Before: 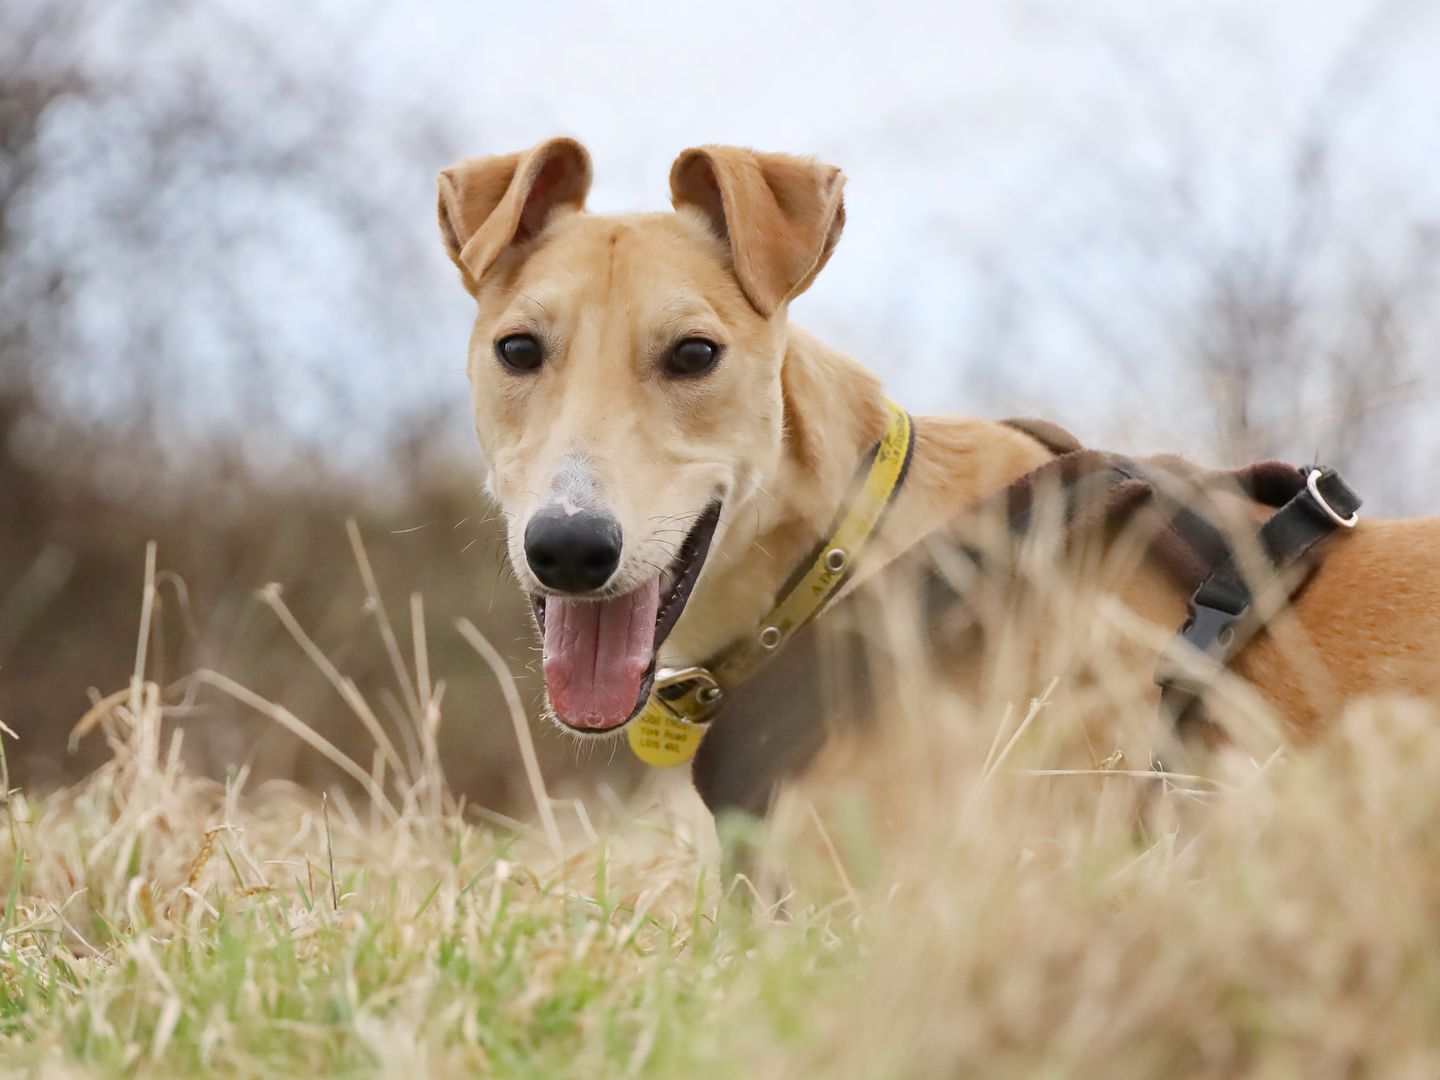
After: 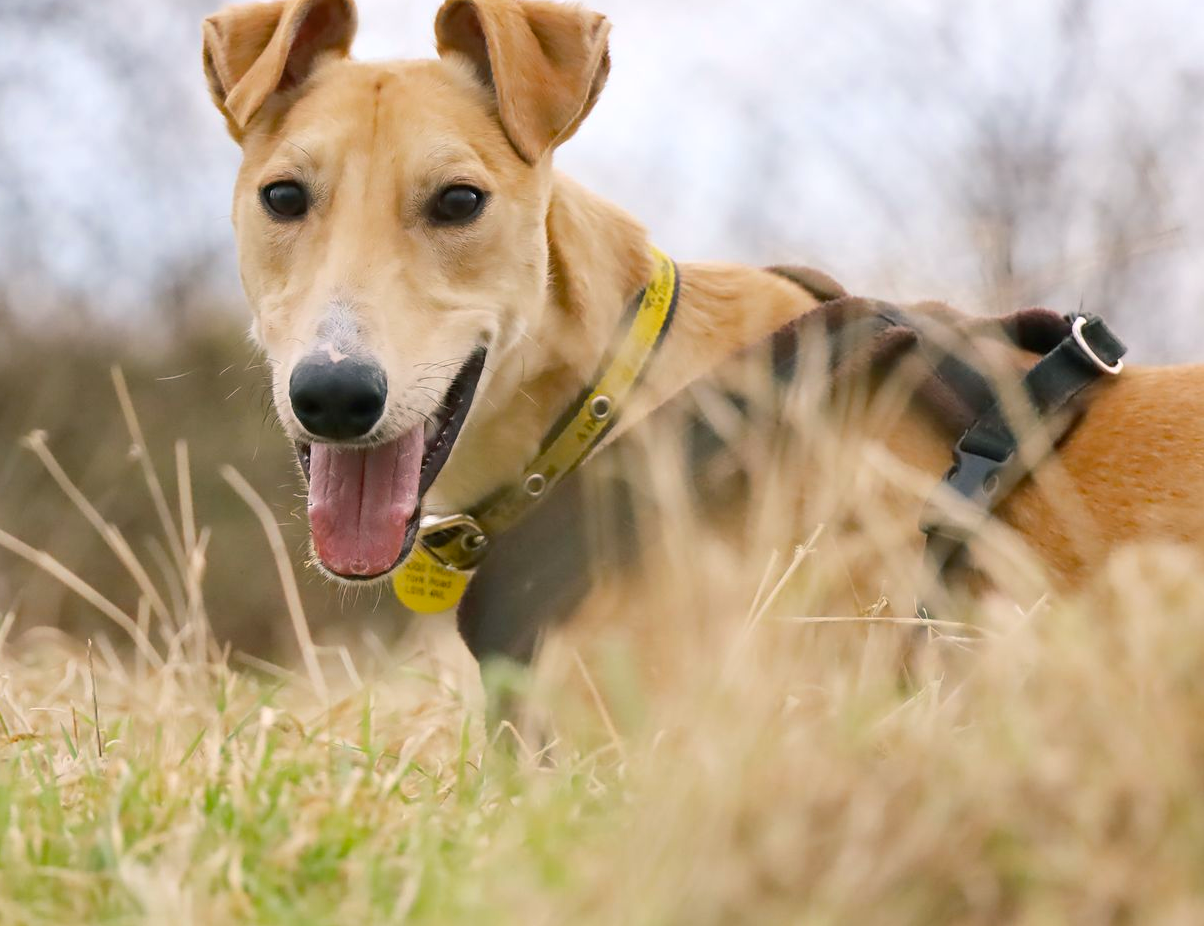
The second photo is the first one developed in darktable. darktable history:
color balance rgb: shadows lift › chroma 2.661%, shadows lift › hue 191.34°, highlights gain › luminance 7.227%, highlights gain › chroma 0.926%, highlights gain › hue 47.42°, perceptual saturation grading › global saturation 17.276%
crop: left 16.322%, top 14.221%
